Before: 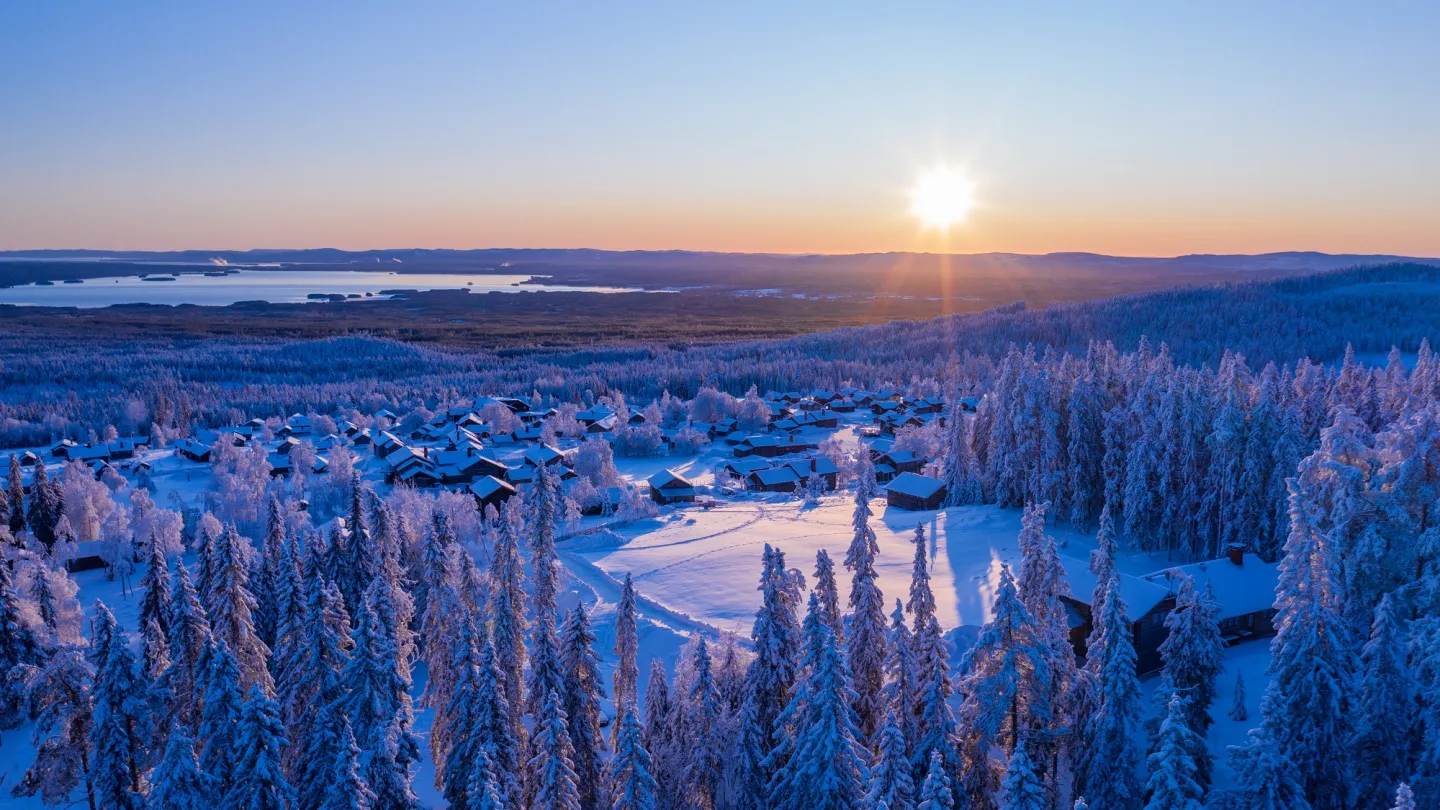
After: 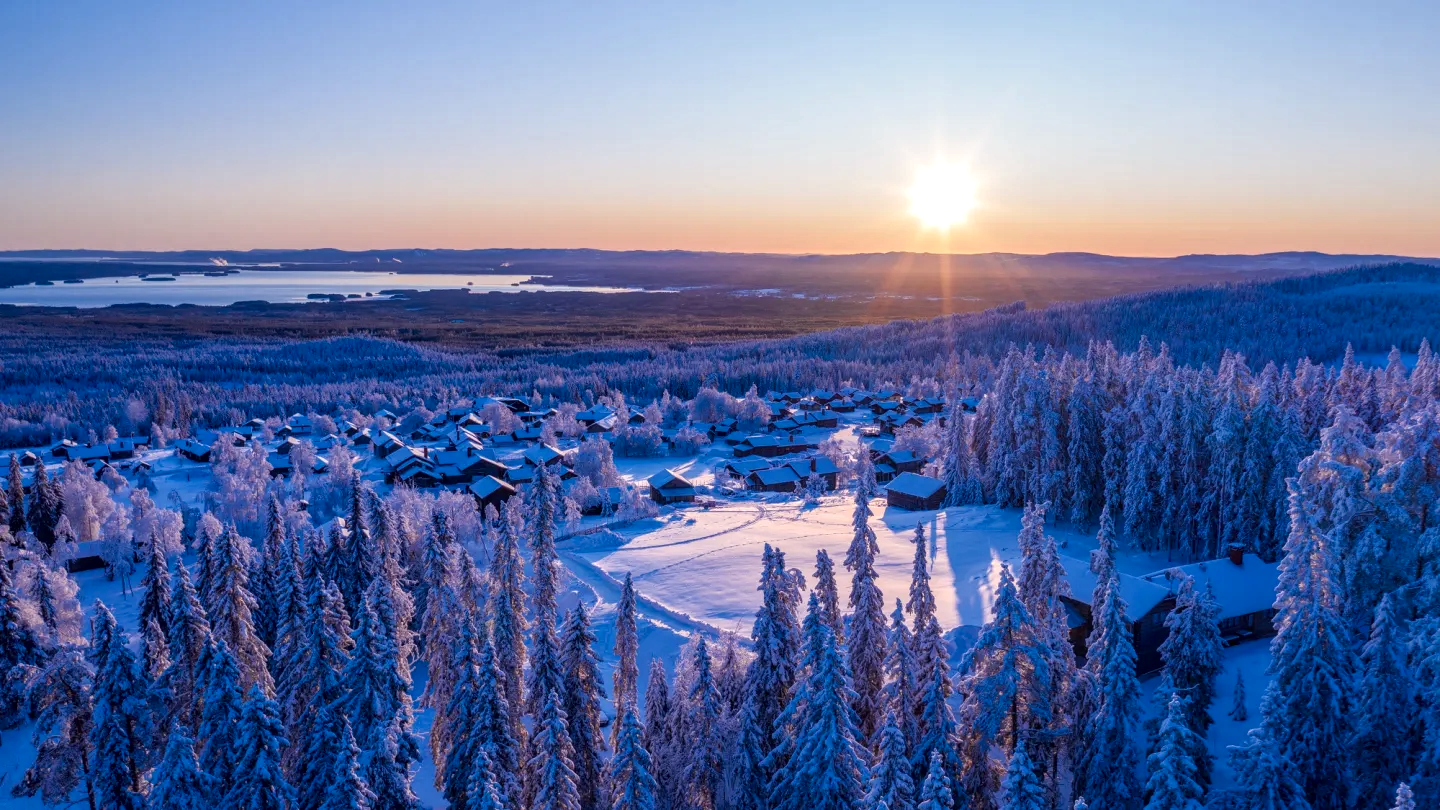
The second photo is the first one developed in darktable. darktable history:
local contrast: on, module defaults
color balance rgb: shadows lift › chroma 1%, shadows lift › hue 28.8°, power › hue 60°, highlights gain › chroma 1%, highlights gain › hue 60°, global offset › luminance 0.25%, perceptual saturation grading › highlights -20%, perceptual saturation grading › shadows 20%, perceptual brilliance grading › highlights 5%, perceptual brilliance grading › shadows -10%, global vibrance 19.67%
